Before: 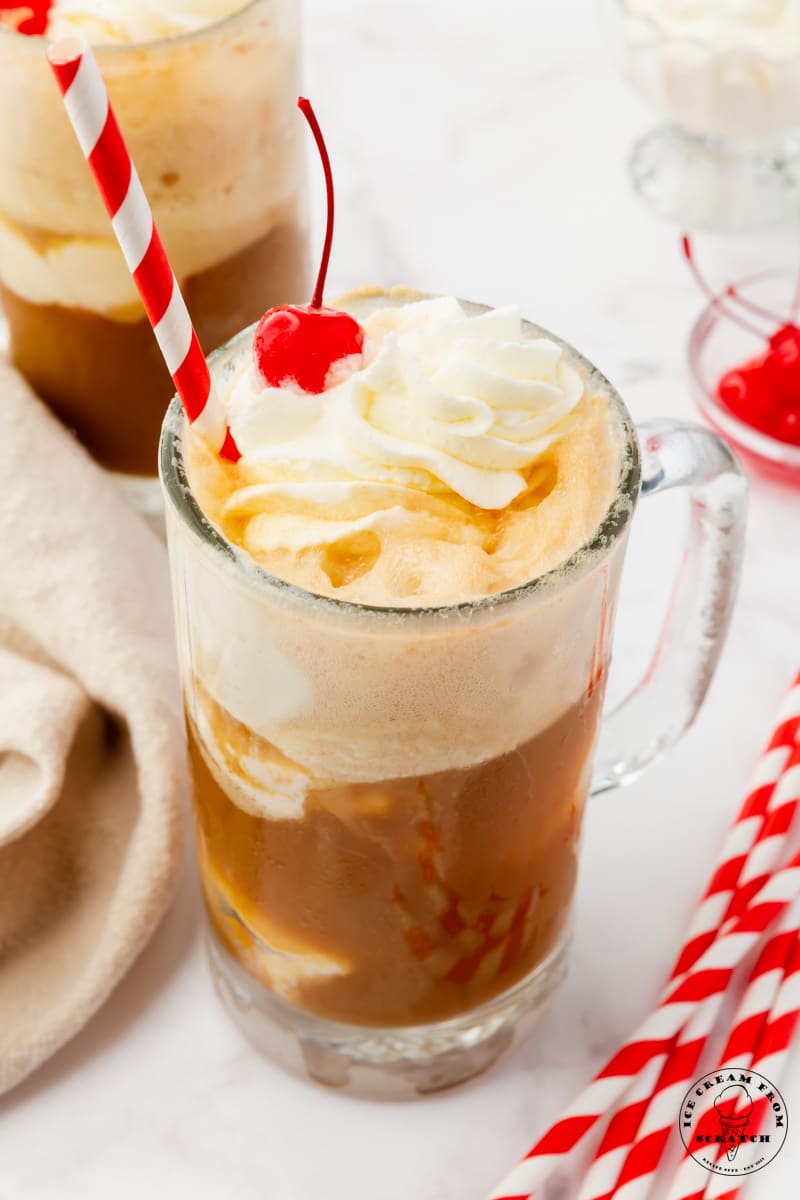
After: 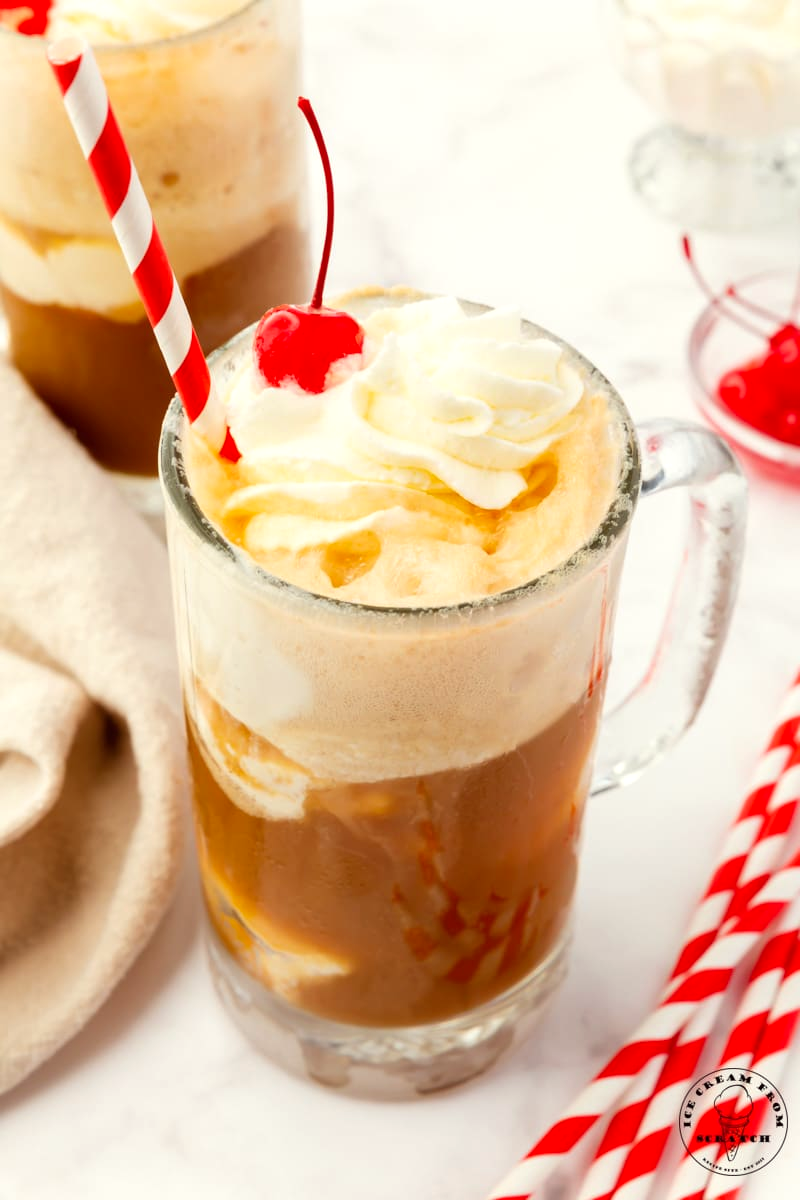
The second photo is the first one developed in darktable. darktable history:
exposure: exposure 0.2 EV, compensate highlight preservation false
shadows and highlights: radius 334.93, shadows 63.48, highlights 6.06, compress 87.7%, highlights color adjustment 39.73%, soften with gaussian
color correction: highlights a* -0.95, highlights b* 4.5, shadows a* 3.55
